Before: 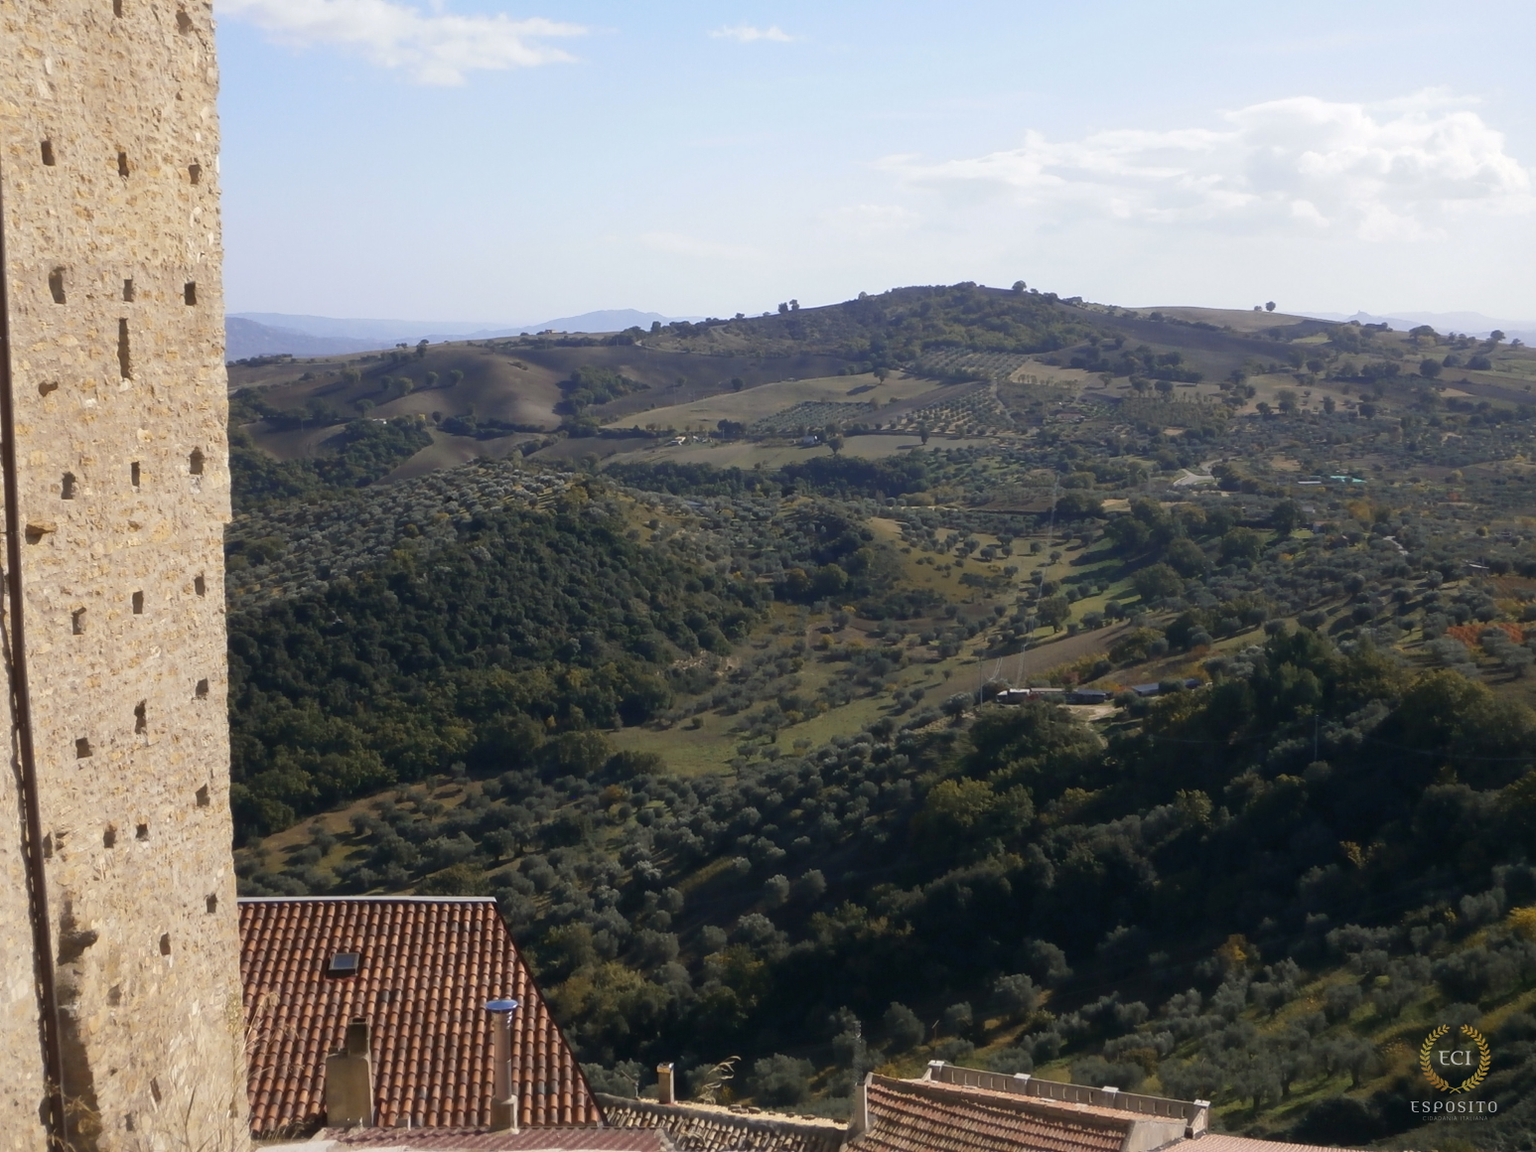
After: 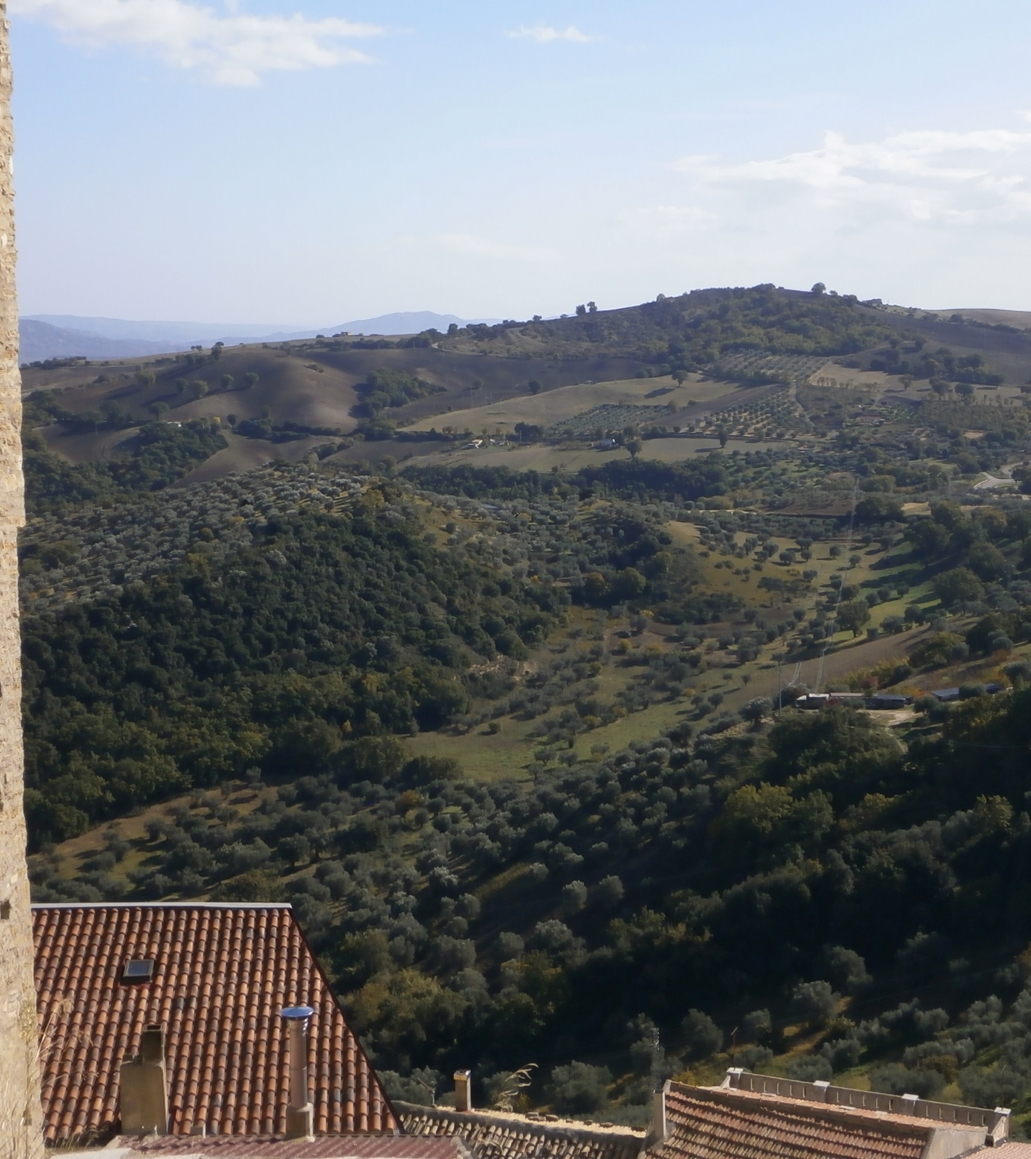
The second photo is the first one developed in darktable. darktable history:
crop and rotate: left 13.463%, right 19.874%
